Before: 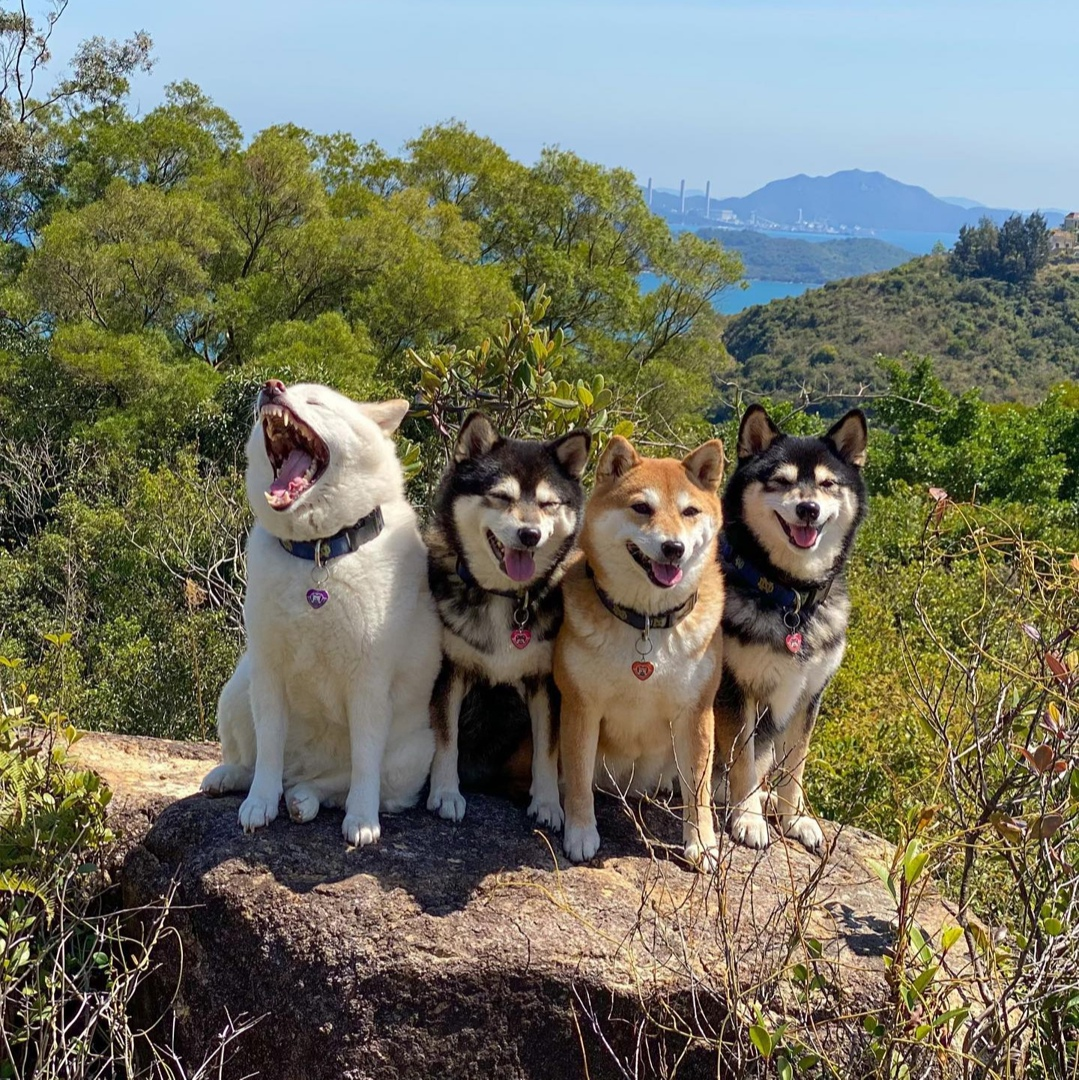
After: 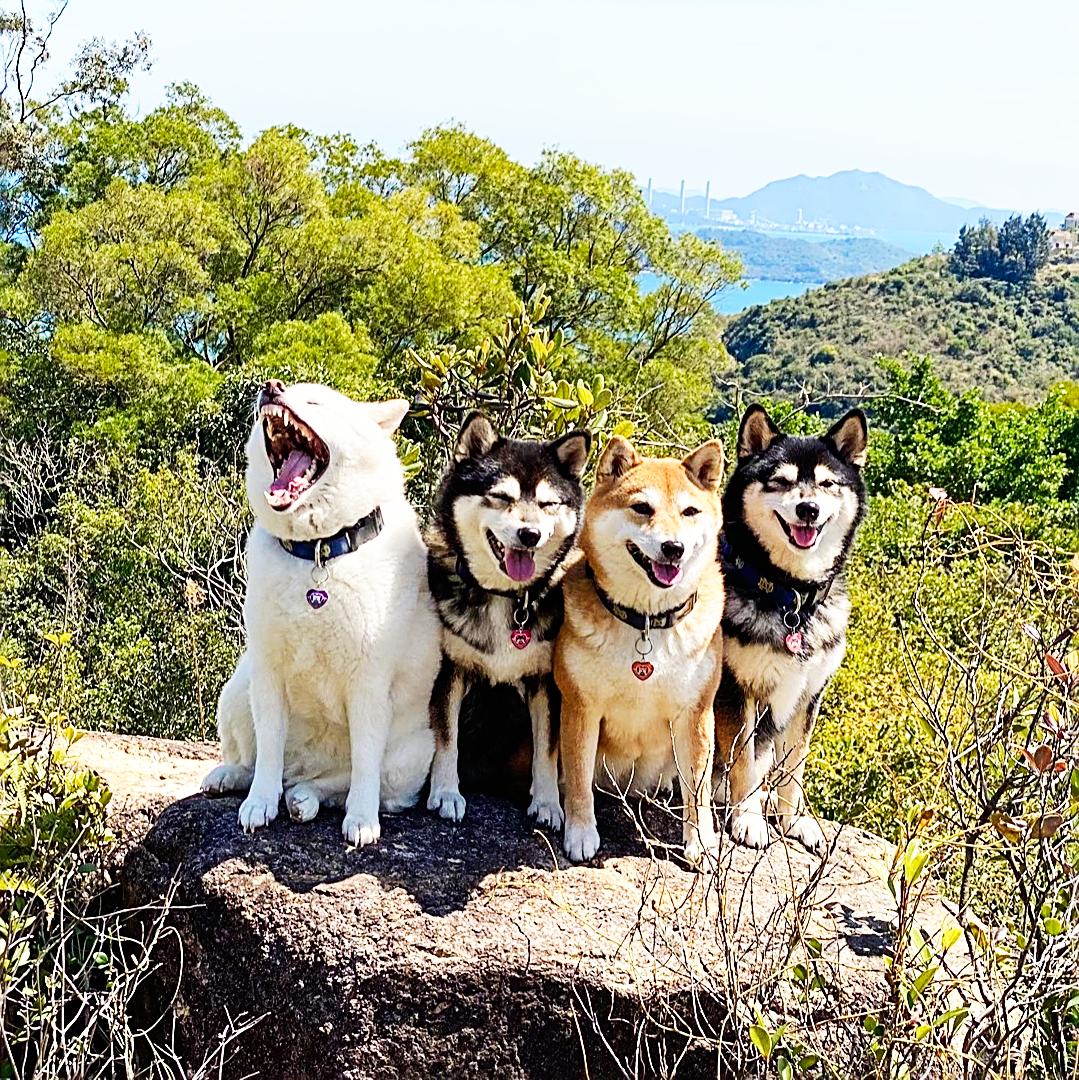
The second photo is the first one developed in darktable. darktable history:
sharpen: radius 2.64, amount 0.66
base curve: curves: ch0 [(0, 0) (0.007, 0.004) (0.027, 0.03) (0.046, 0.07) (0.207, 0.54) (0.442, 0.872) (0.673, 0.972) (1, 1)], preserve colors none
color zones: curves: ch1 [(0, 0.469) (0.001, 0.469) (0.12, 0.446) (0.248, 0.469) (0.5, 0.5) (0.748, 0.5) (0.999, 0.469) (1, 0.469)]
